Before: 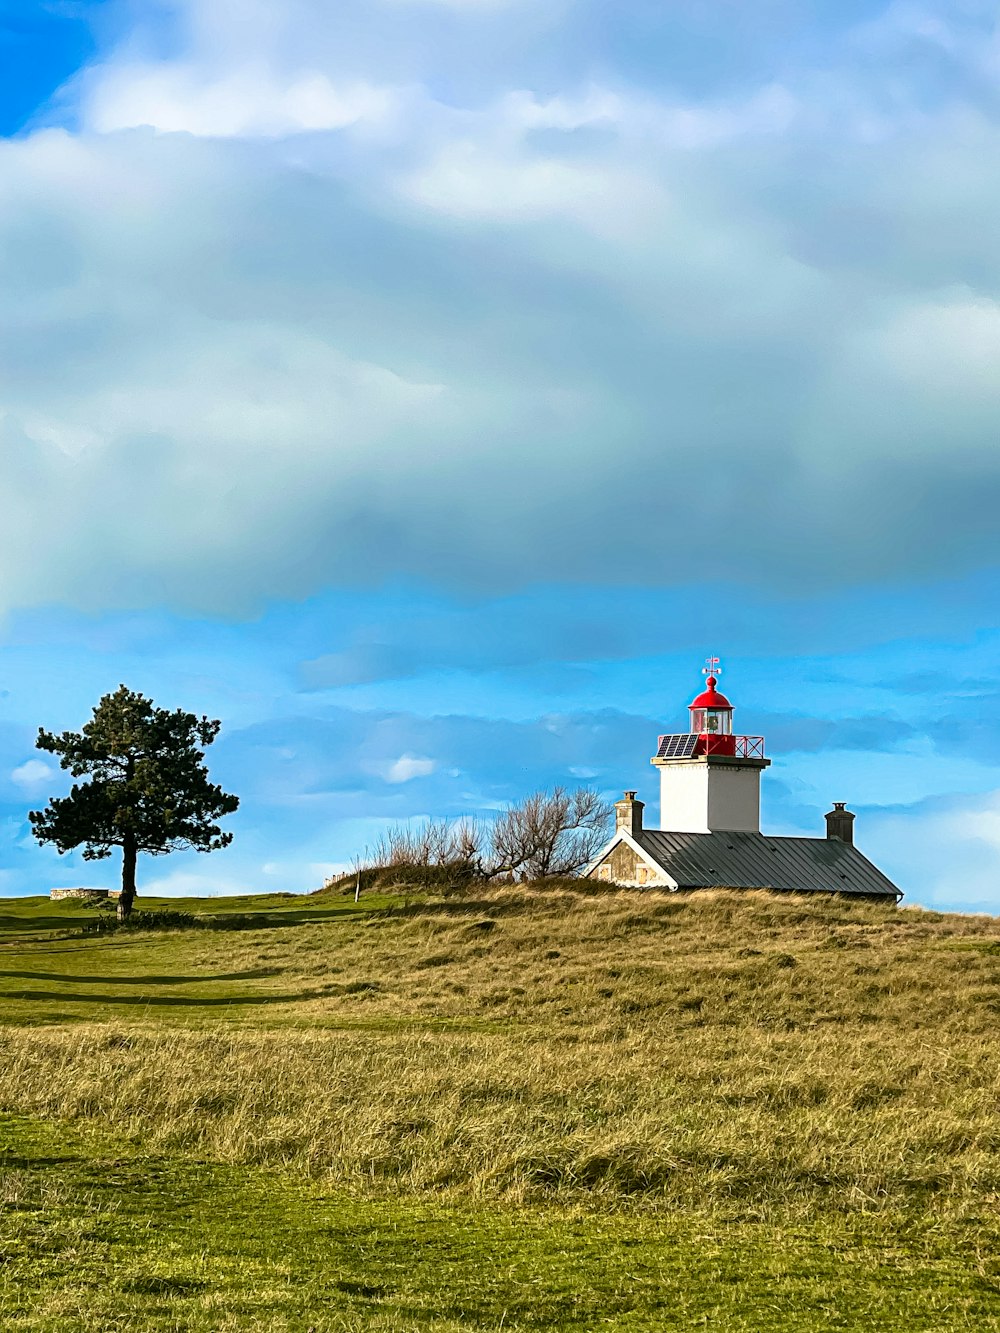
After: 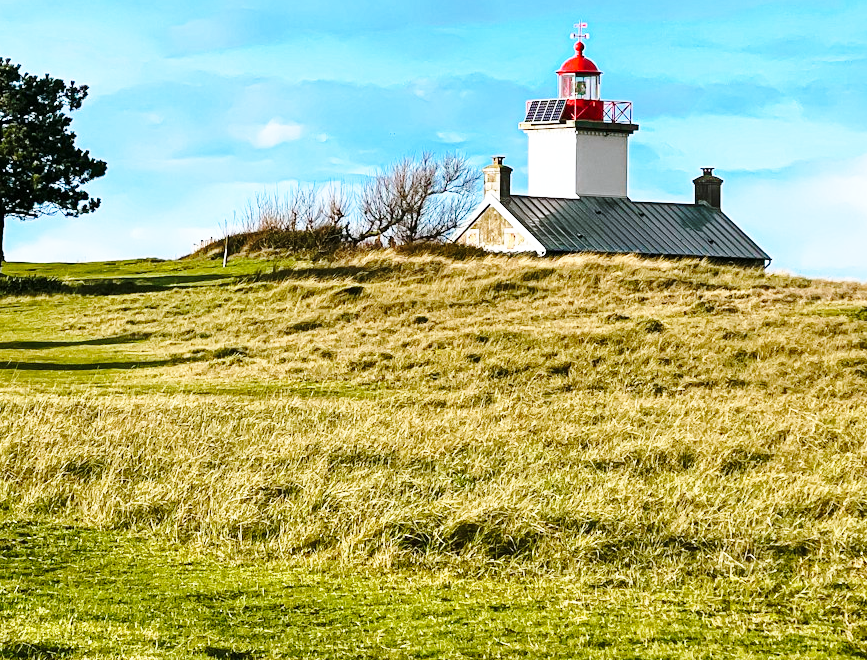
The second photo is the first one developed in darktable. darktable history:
color calibration: illuminant as shot in camera, x 0.358, y 0.373, temperature 4628.91 K
crop and rotate: left 13.23%, top 47.637%, bottom 2.841%
base curve: curves: ch0 [(0, 0) (0.032, 0.037) (0.105, 0.228) (0.435, 0.76) (0.856, 0.983) (1, 1)], preserve colors none
